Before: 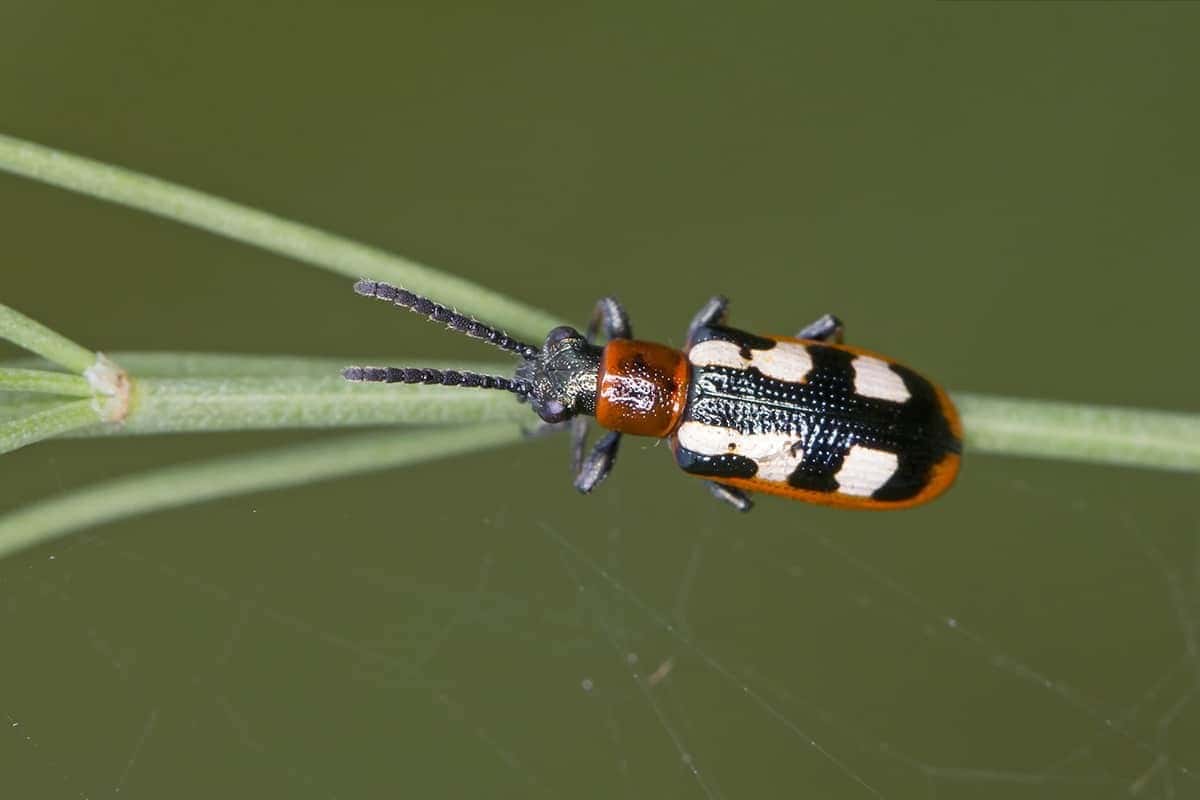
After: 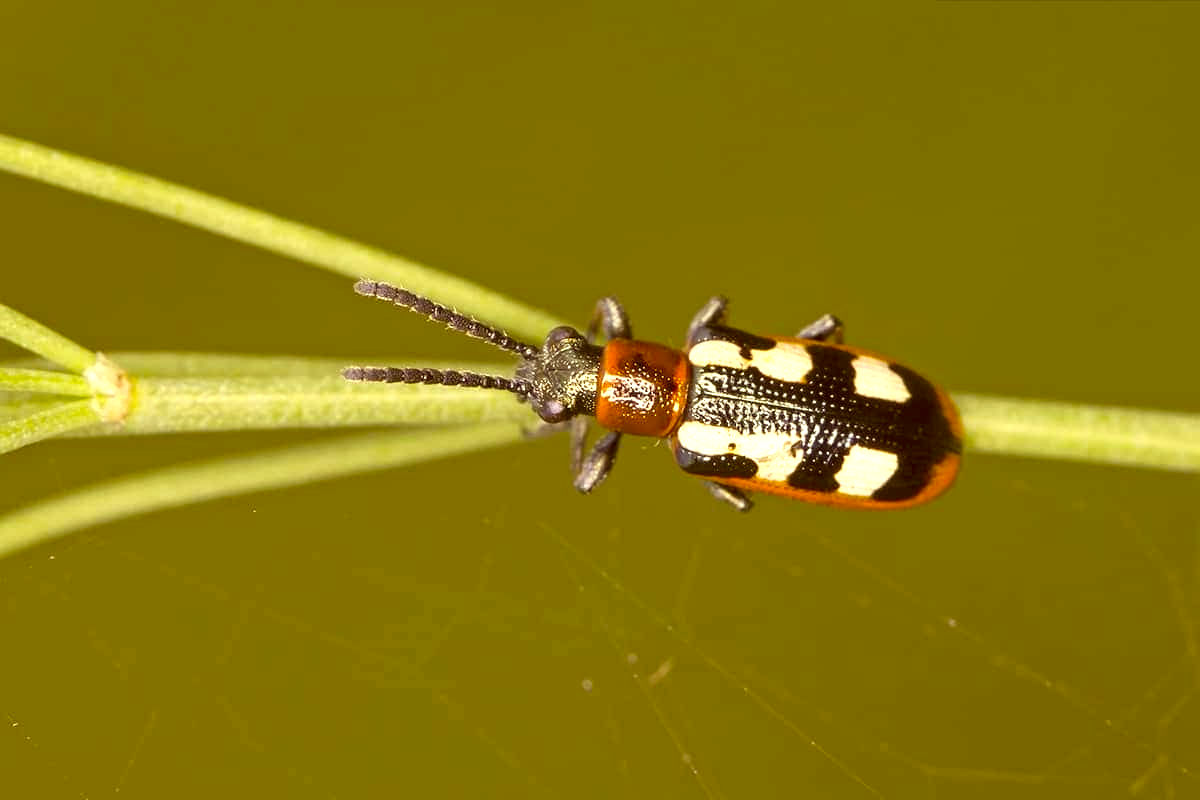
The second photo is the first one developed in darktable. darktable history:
color correction: highlights a* 1.12, highlights b* 24.26, shadows a* 15.58, shadows b* 24.26
color contrast: green-magenta contrast 0.85, blue-yellow contrast 1.25, unbound 0
exposure: black level correction 0, exposure 0.7 EV, compensate exposure bias true, compensate highlight preservation false
